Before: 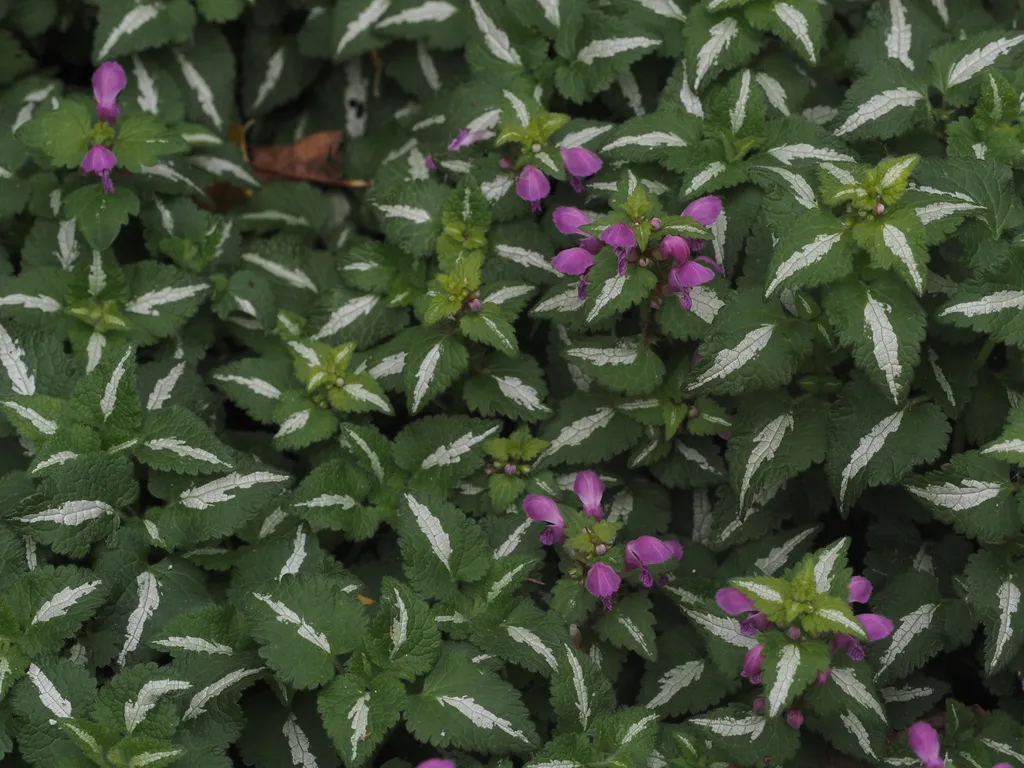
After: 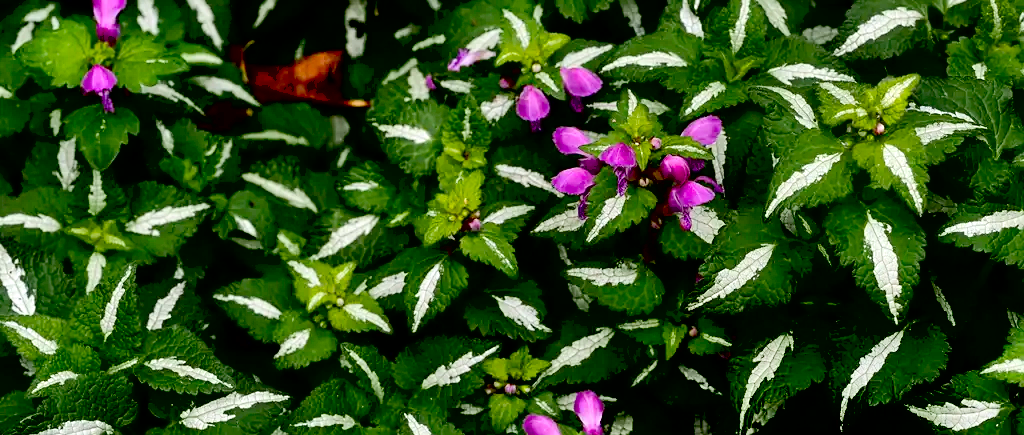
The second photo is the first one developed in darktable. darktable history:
contrast brightness saturation: contrast 0.128, brightness -0.06, saturation 0.152
crop and rotate: top 10.467%, bottom 32.815%
sharpen: amount 0.21
shadows and highlights: shadows 47.9, highlights -42.21, soften with gaussian
exposure: black level correction 0.036, exposure 0.909 EV, compensate highlight preservation false
